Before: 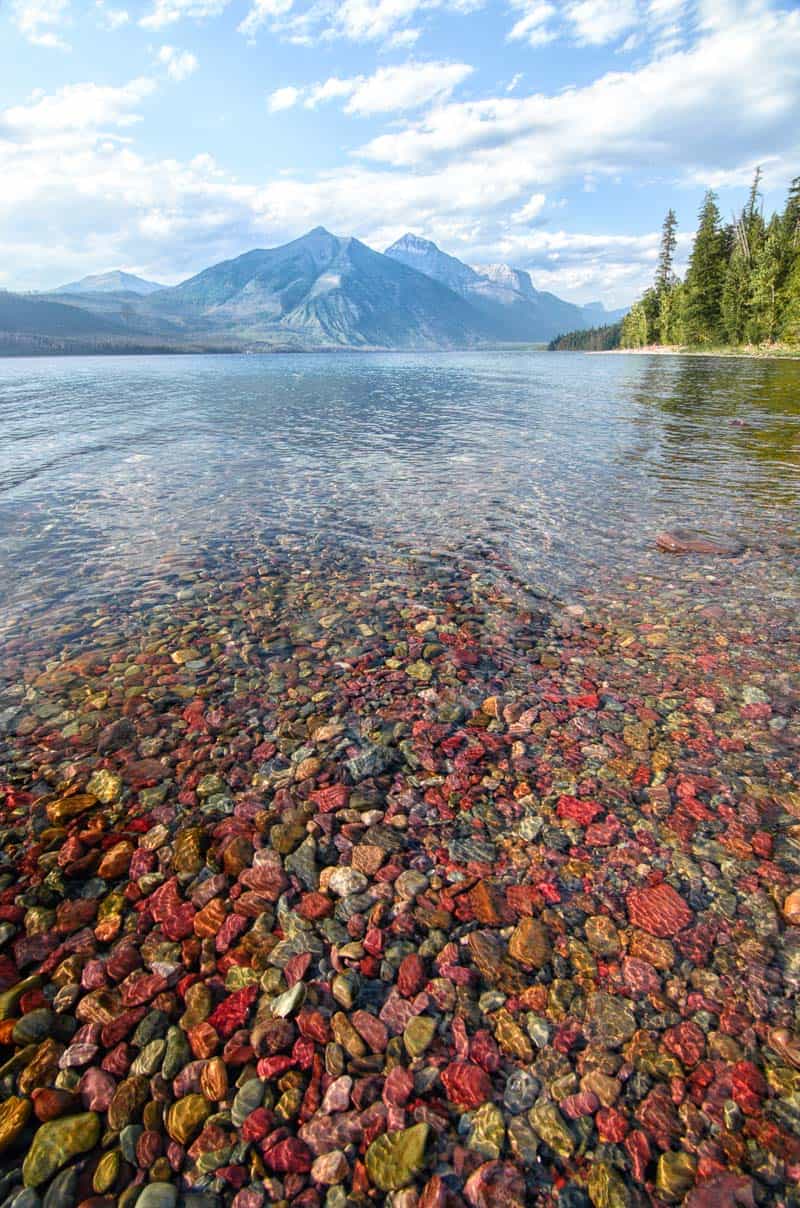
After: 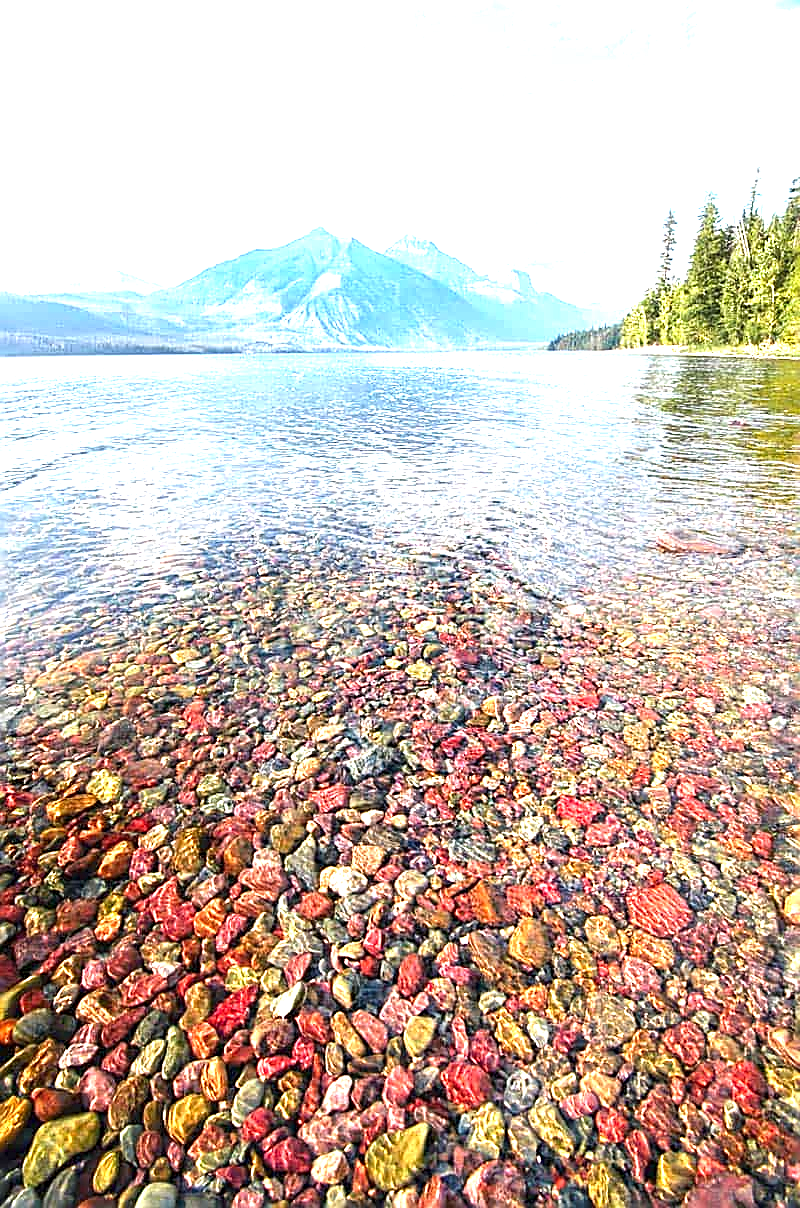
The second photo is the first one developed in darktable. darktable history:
sharpen: amount 0.901
exposure: black level correction 0, exposure 1.625 EV, compensate exposure bias true, compensate highlight preservation false
